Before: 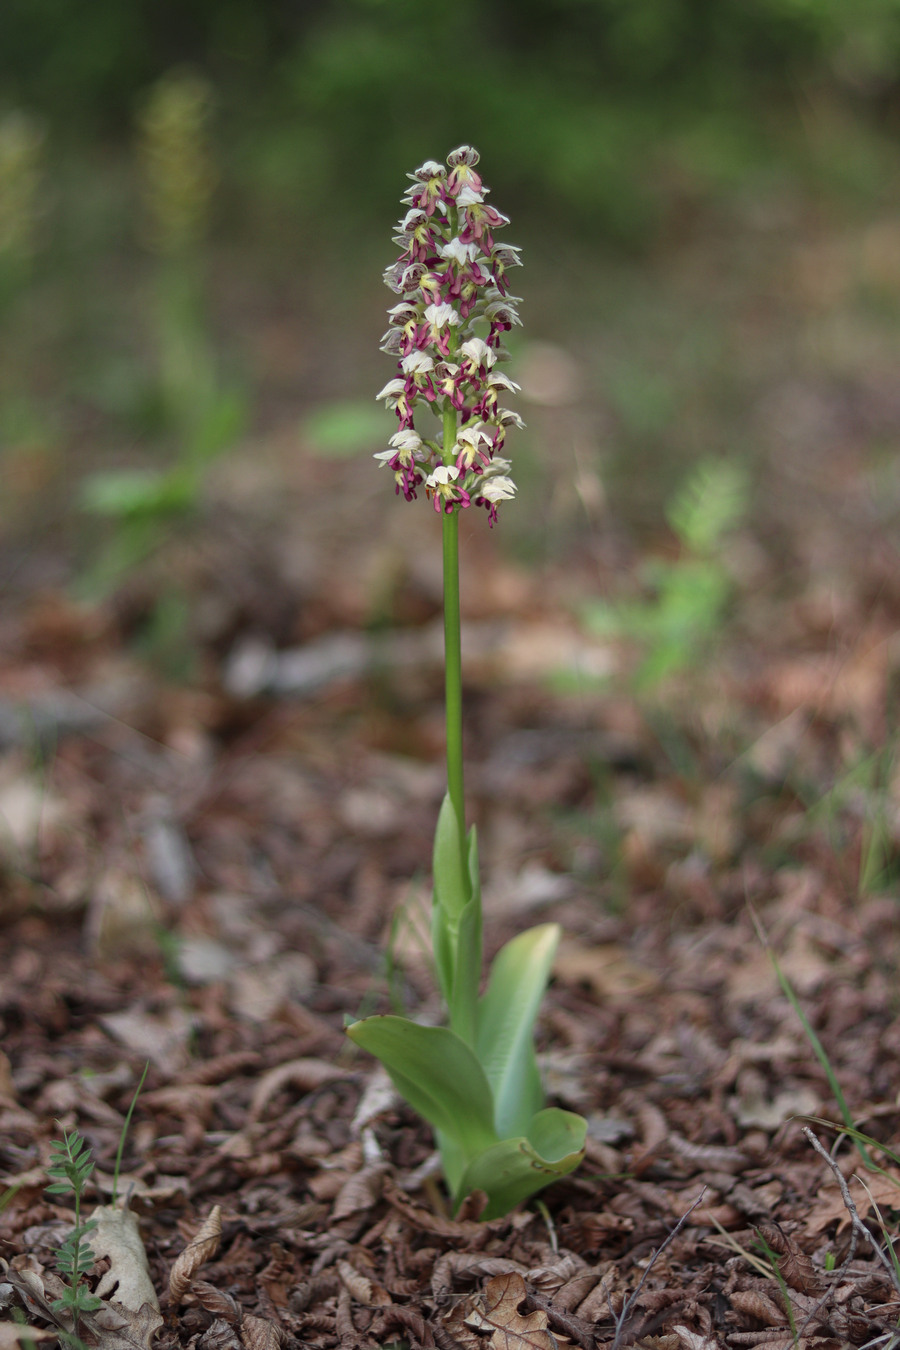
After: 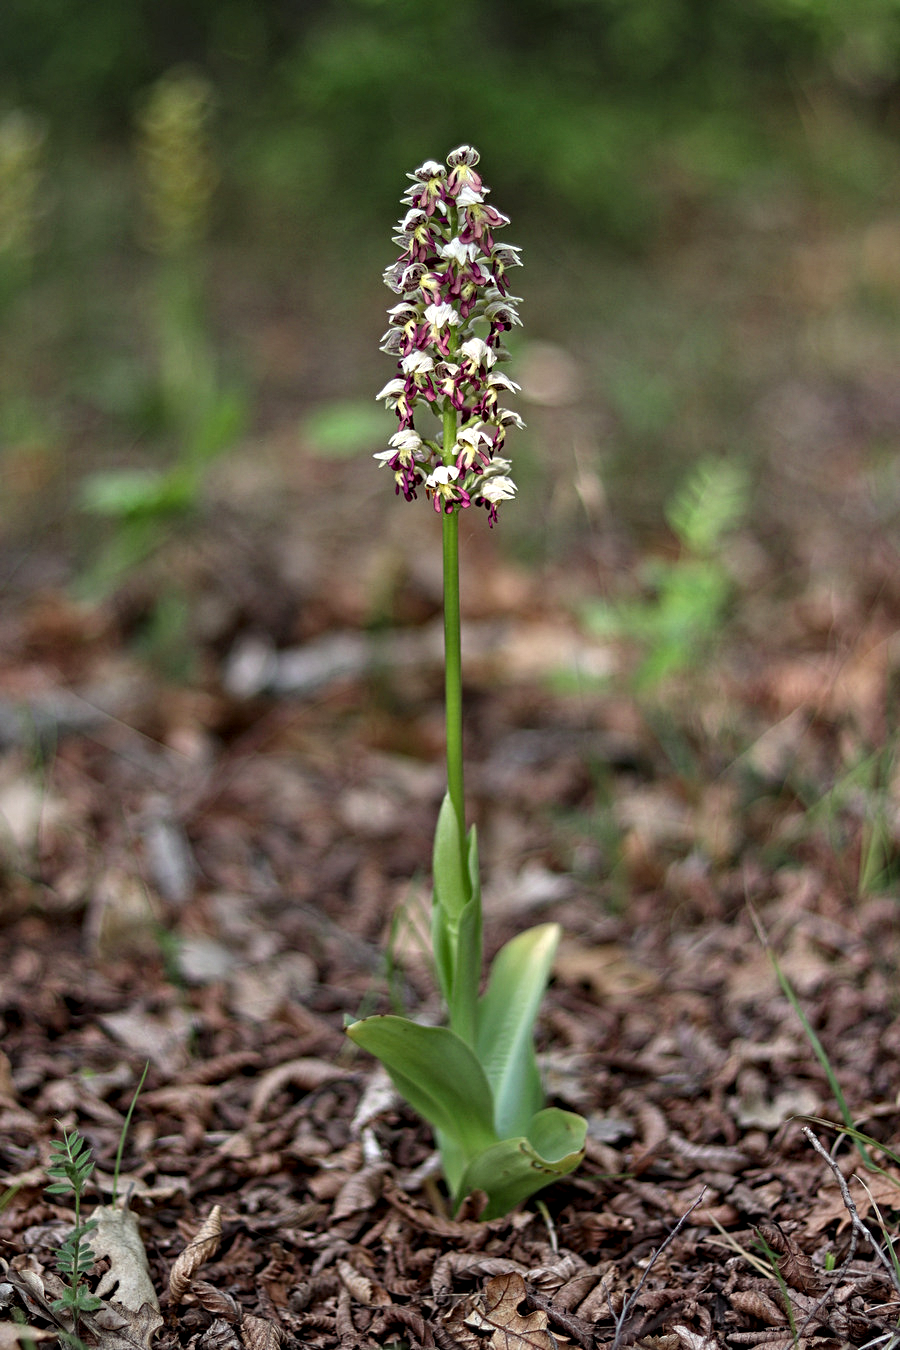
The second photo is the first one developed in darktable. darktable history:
contrast equalizer: octaves 7, y [[0.5, 0.542, 0.583, 0.625, 0.667, 0.708], [0.5 ×6], [0.5 ×6], [0 ×6], [0 ×6]]
color balance rgb: perceptual saturation grading › global saturation 10%, global vibrance 10%
tone equalizer: on, module defaults
